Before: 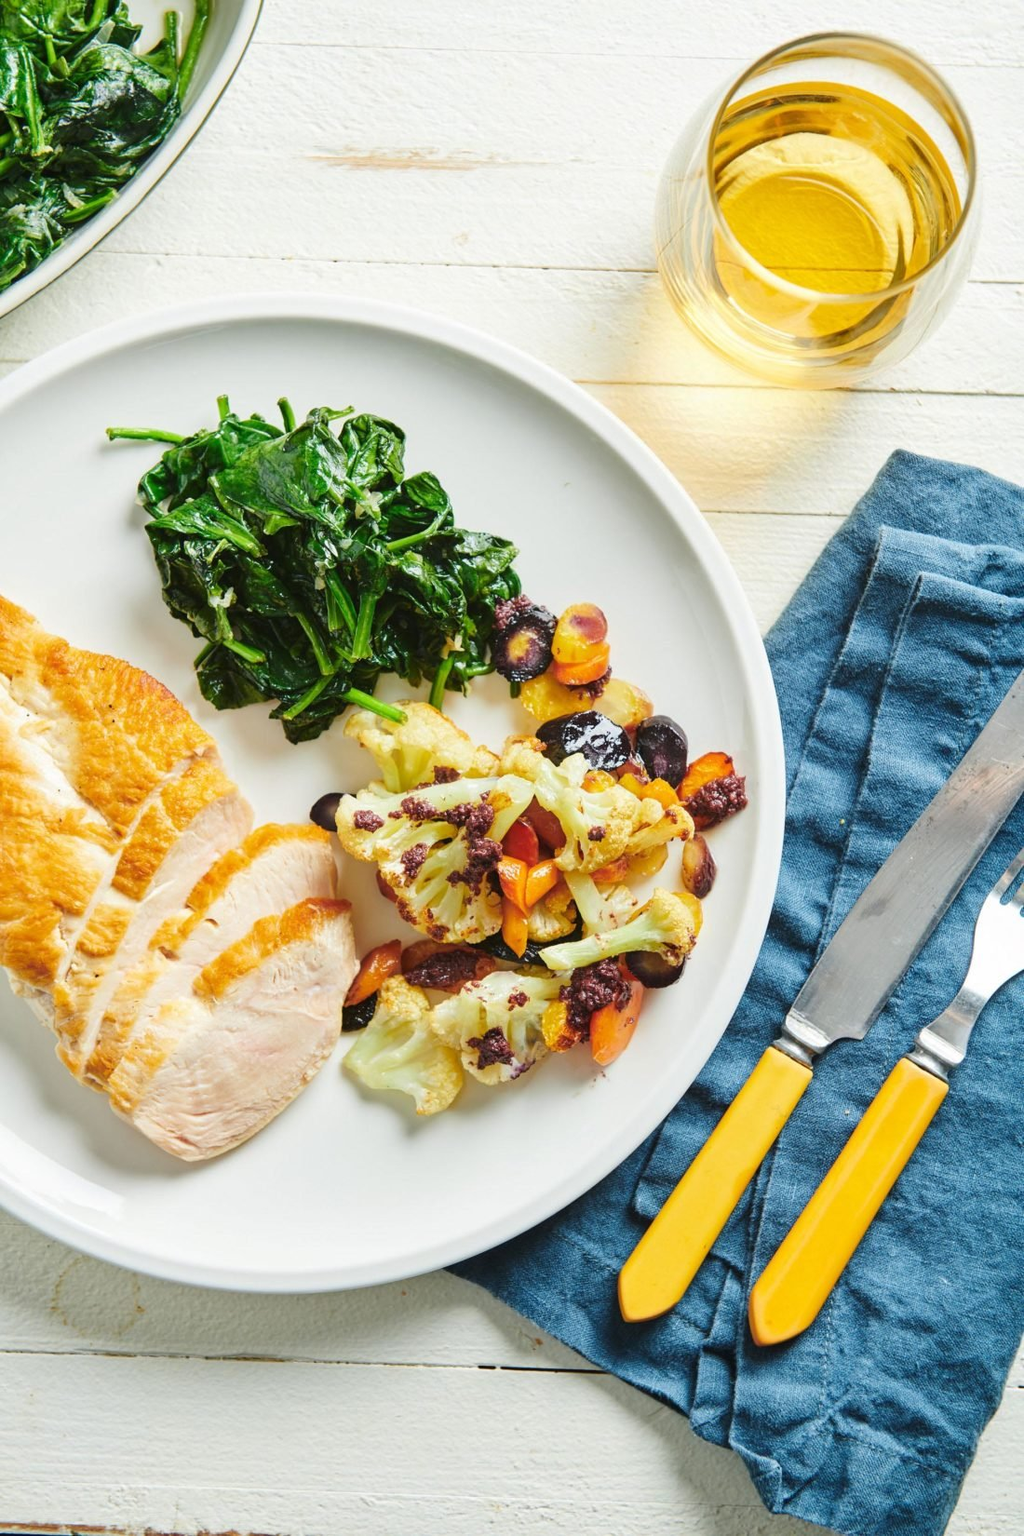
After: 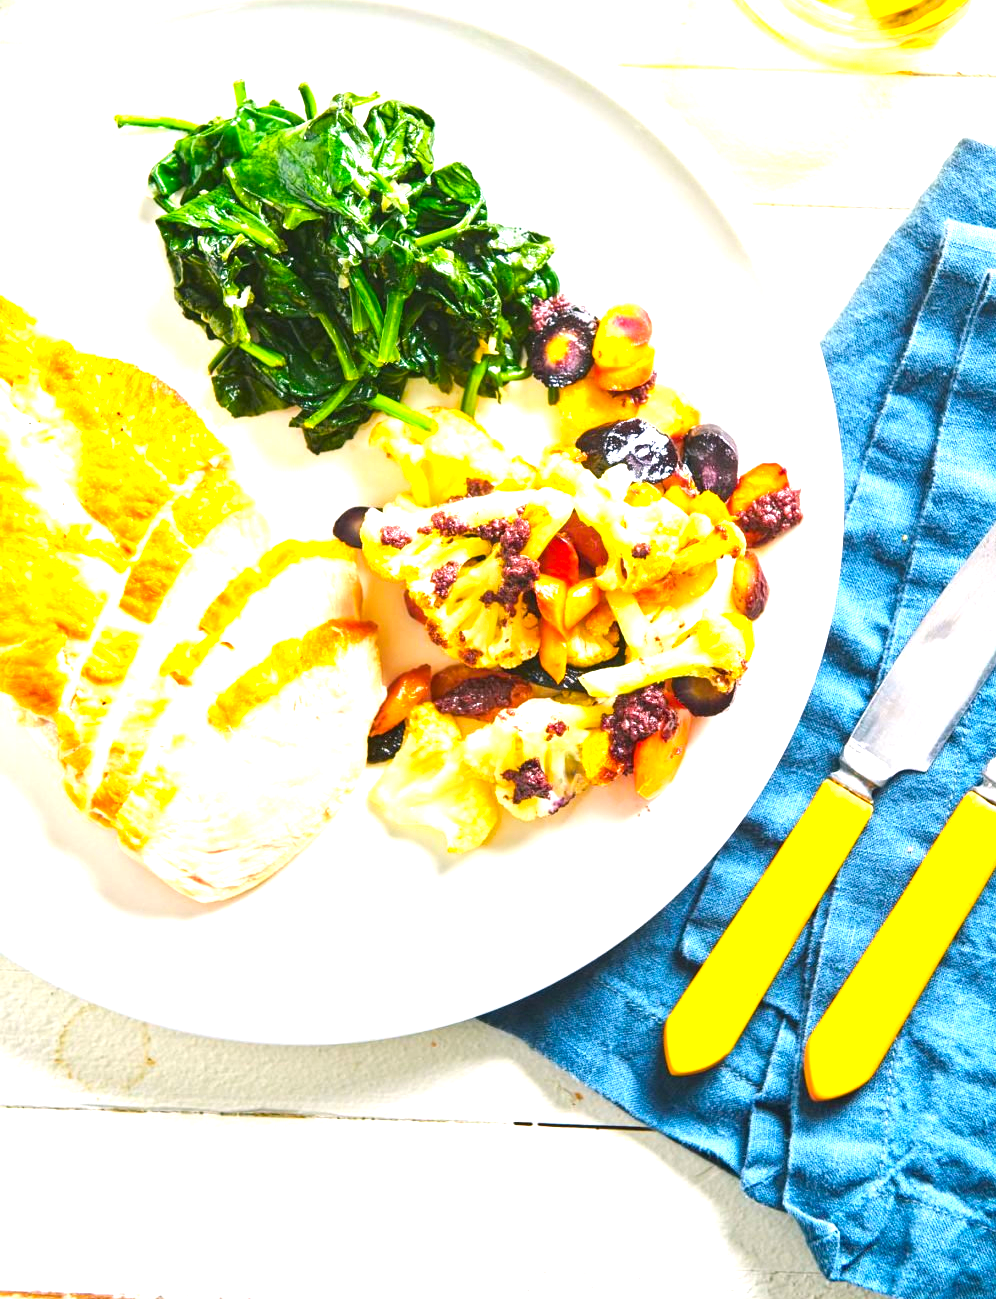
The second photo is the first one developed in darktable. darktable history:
color balance rgb: shadows lift › chroma 2.045%, shadows lift › hue 247.17°, highlights gain › chroma 1.456%, highlights gain › hue 307.35°, perceptual saturation grading › global saturation 31.3%, global vibrance 11.15%
crop: top 20.933%, right 9.454%, bottom 0.326%
exposure: black level correction 0, exposure 1.387 EV, compensate highlight preservation false
